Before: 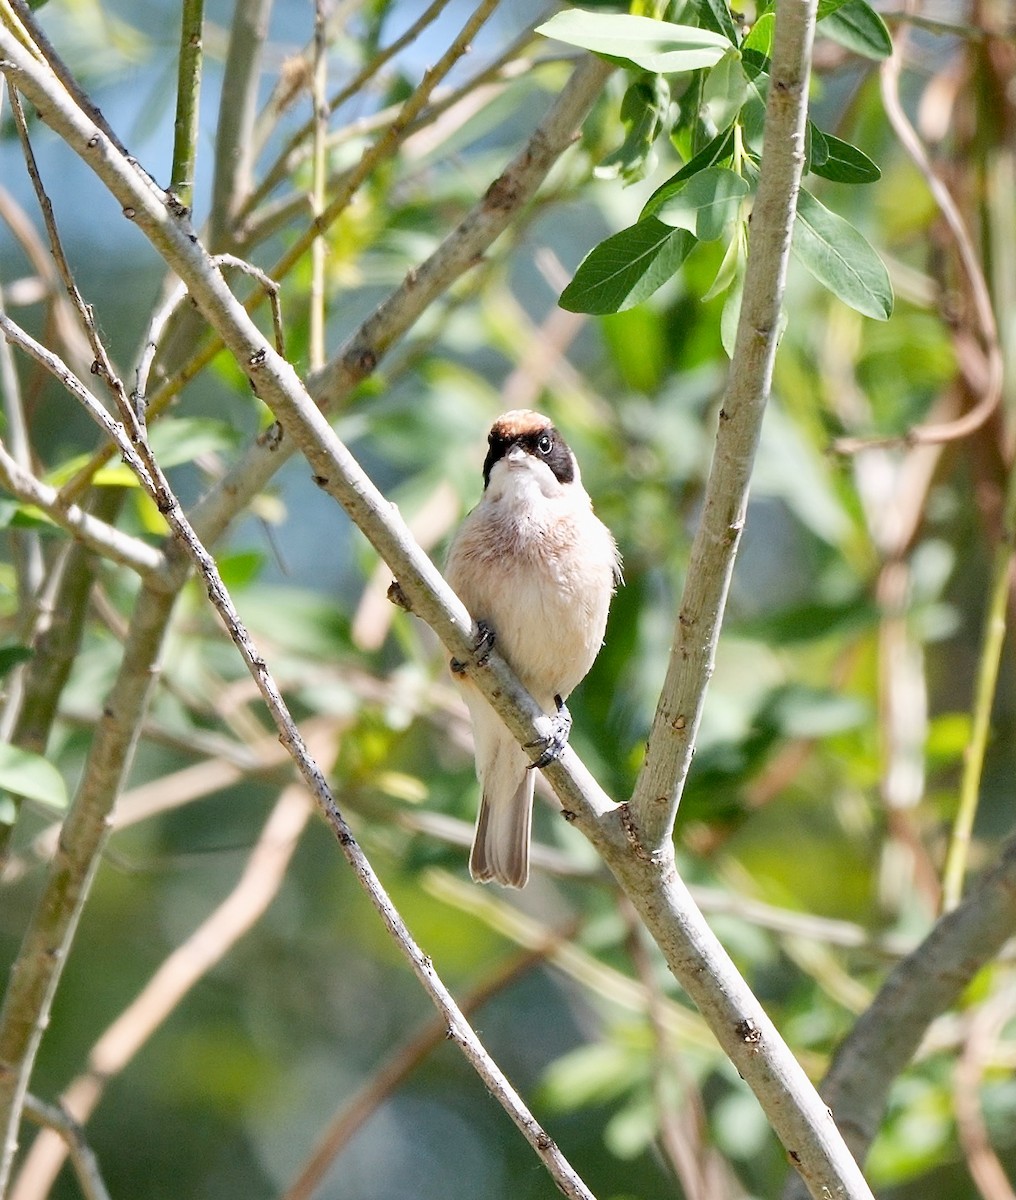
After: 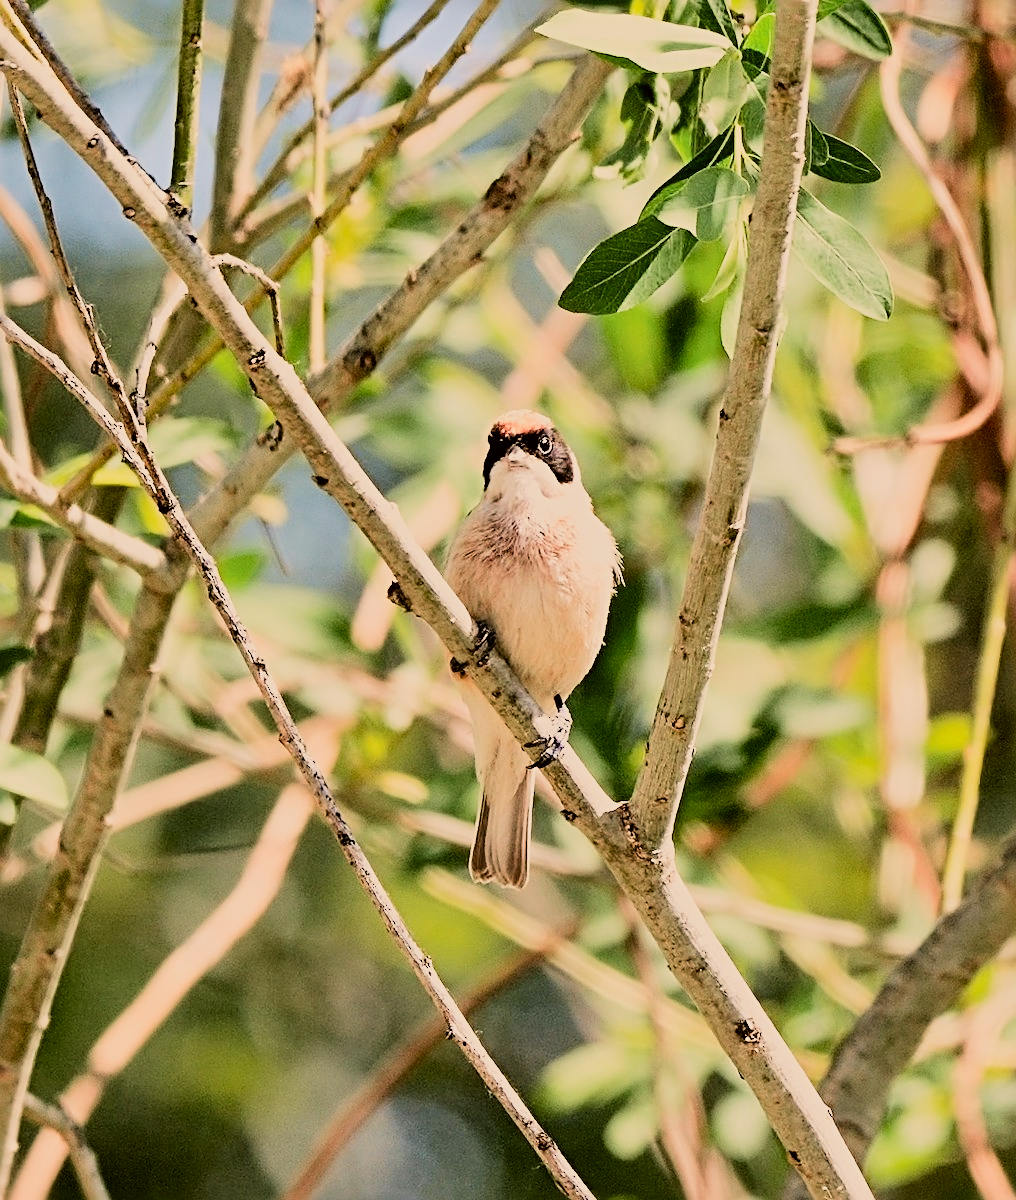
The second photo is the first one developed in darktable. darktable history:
filmic rgb: black relative exposure -5 EV, hardness 2.88, contrast 1.3, highlights saturation mix -30%
sharpen: radius 4
tone curve: curves: ch0 [(0, 0) (0.091, 0.066) (0.184, 0.16) (0.491, 0.519) (0.748, 0.765) (1, 0.919)]; ch1 [(0, 0) (0.179, 0.173) (0.322, 0.32) (0.424, 0.424) (0.502, 0.504) (0.56, 0.575) (0.631, 0.675) (0.777, 0.806) (1, 1)]; ch2 [(0, 0) (0.434, 0.447) (0.485, 0.495) (0.524, 0.563) (0.676, 0.691) (1, 1)], color space Lab, independent channels, preserve colors none
white balance: red 1.127, blue 0.943
